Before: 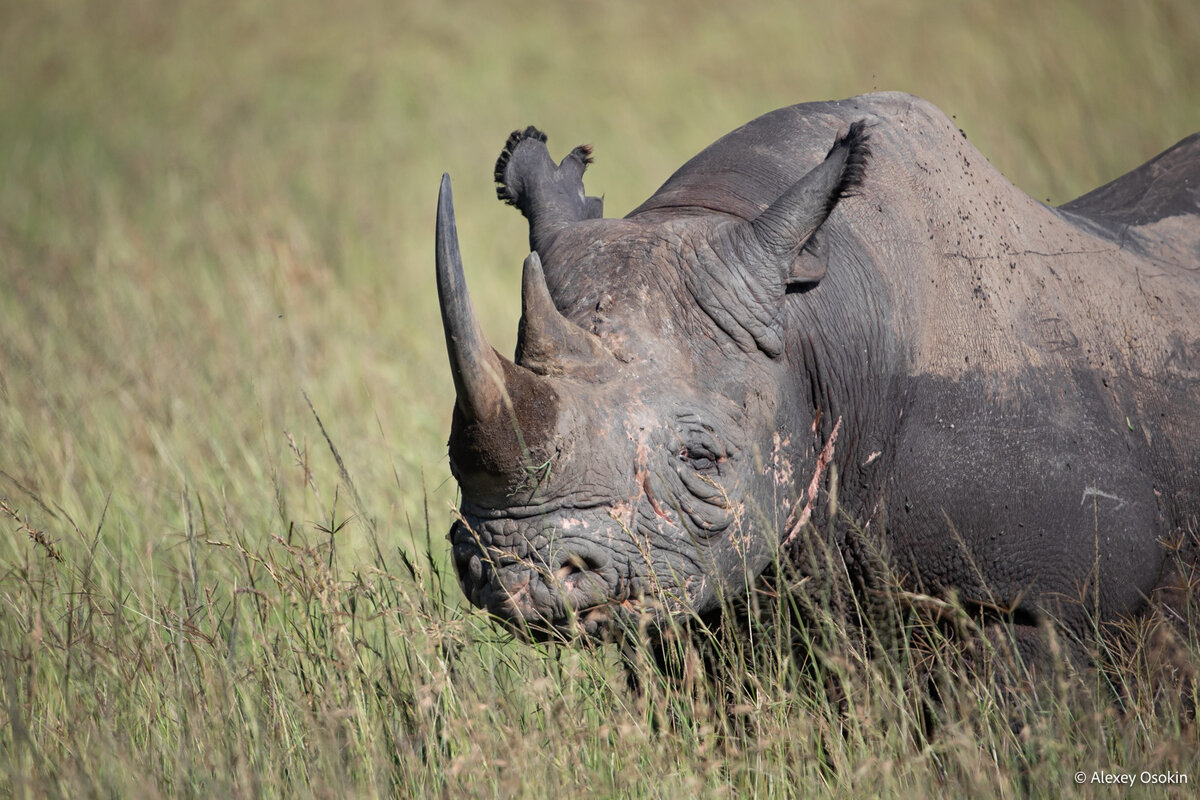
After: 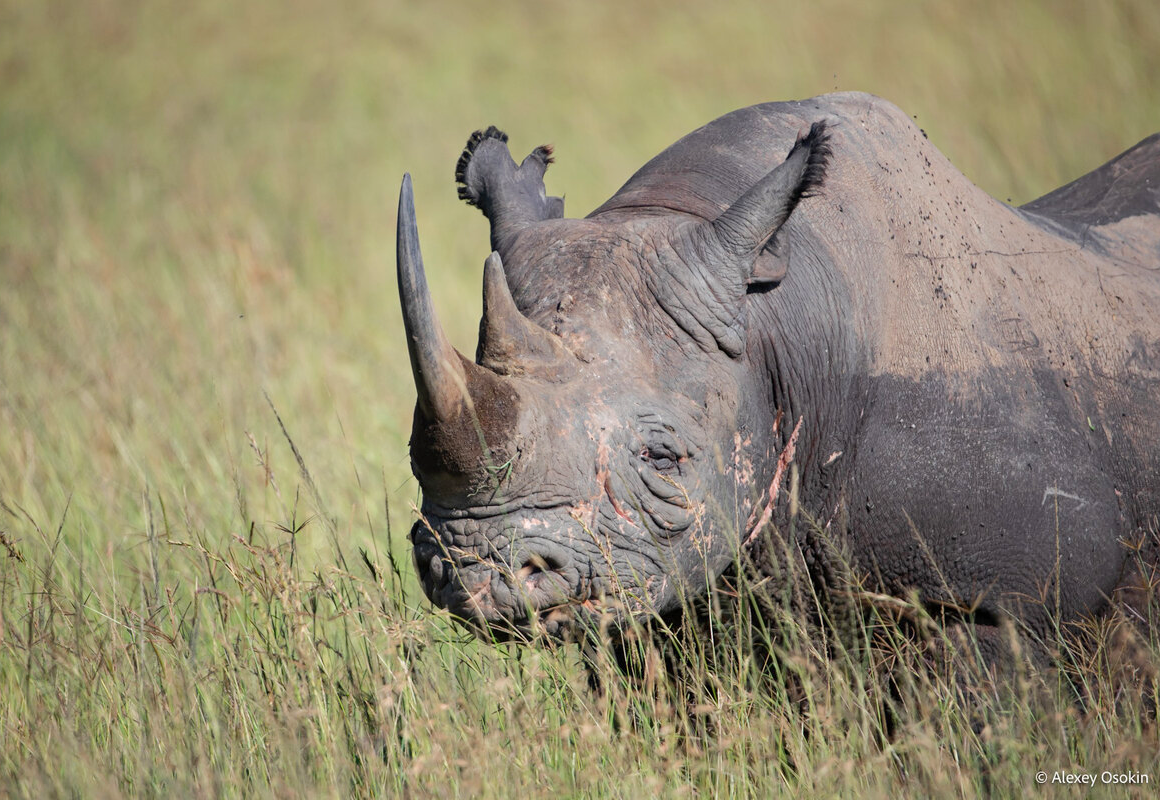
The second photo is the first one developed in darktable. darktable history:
crop and rotate: left 3.274%
color balance rgb: linear chroma grading › global chroma 7.128%, perceptual saturation grading › global saturation 0.479%, perceptual brilliance grading › mid-tones 9.624%, perceptual brilliance grading › shadows 15.014%
